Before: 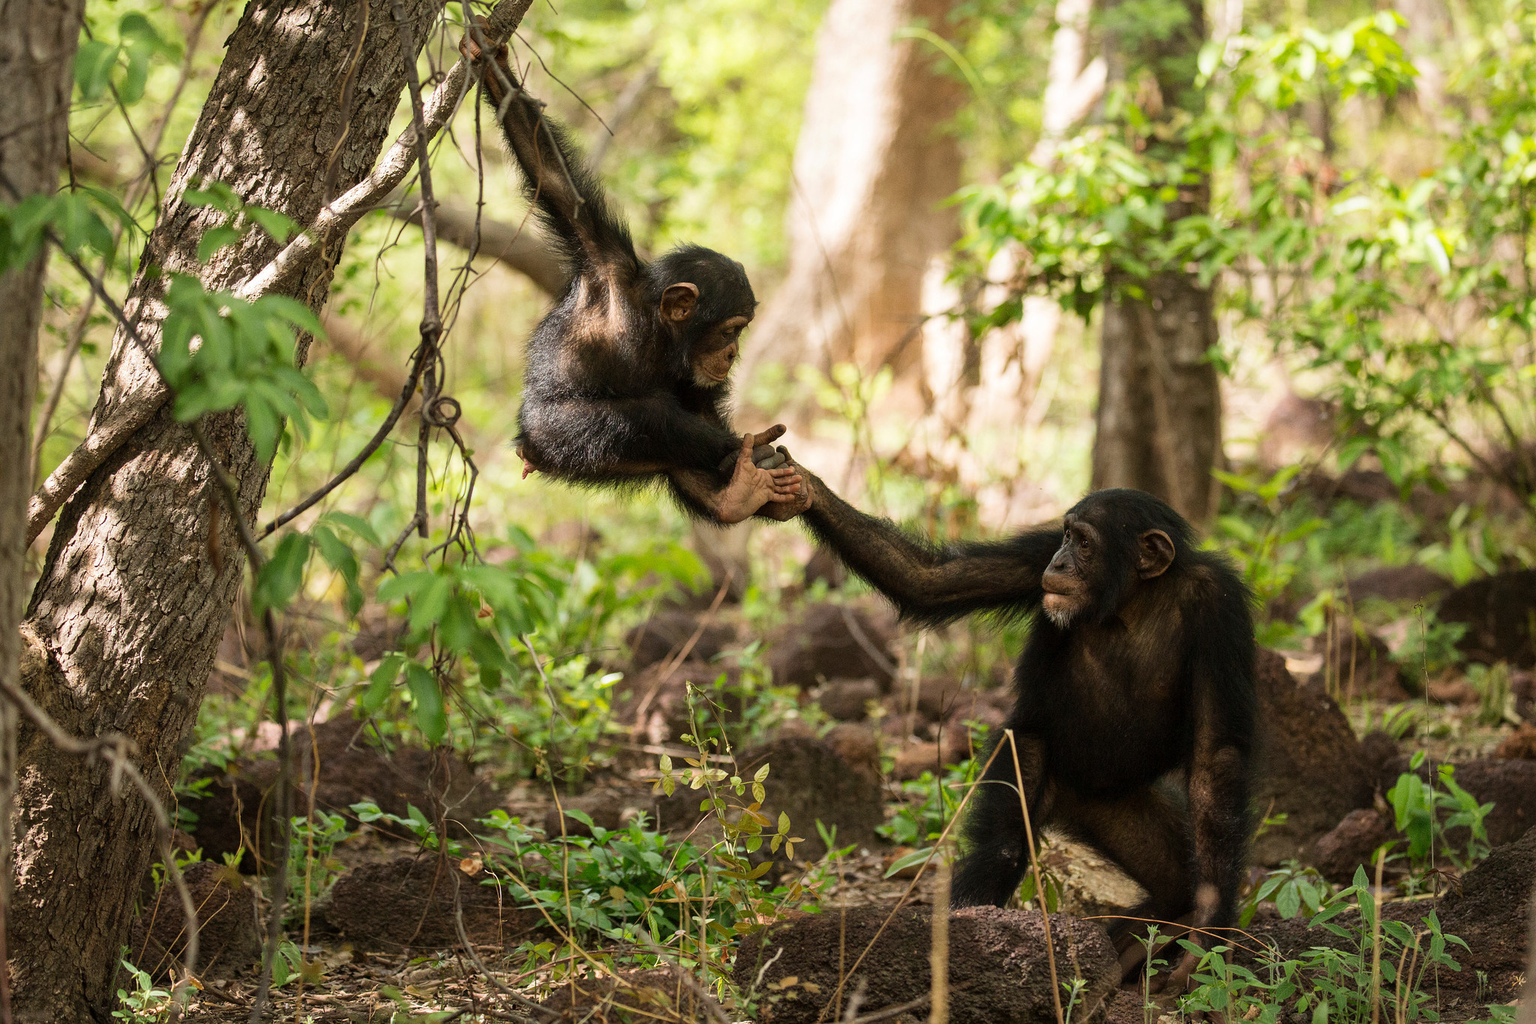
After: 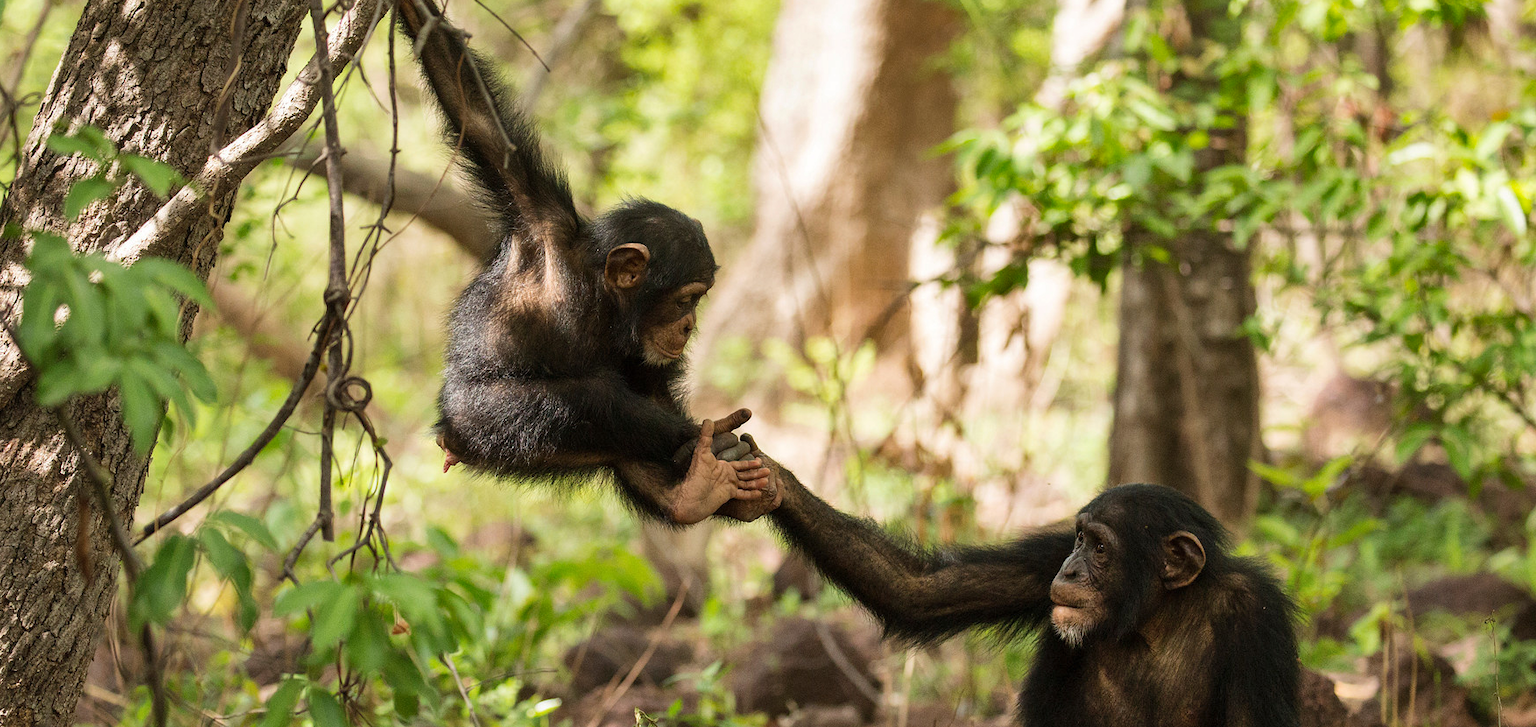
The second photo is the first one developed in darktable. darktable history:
crop and rotate: left 9.317%, top 7.261%, right 4.994%, bottom 31.847%
shadows and highlights: soften with gaussian
